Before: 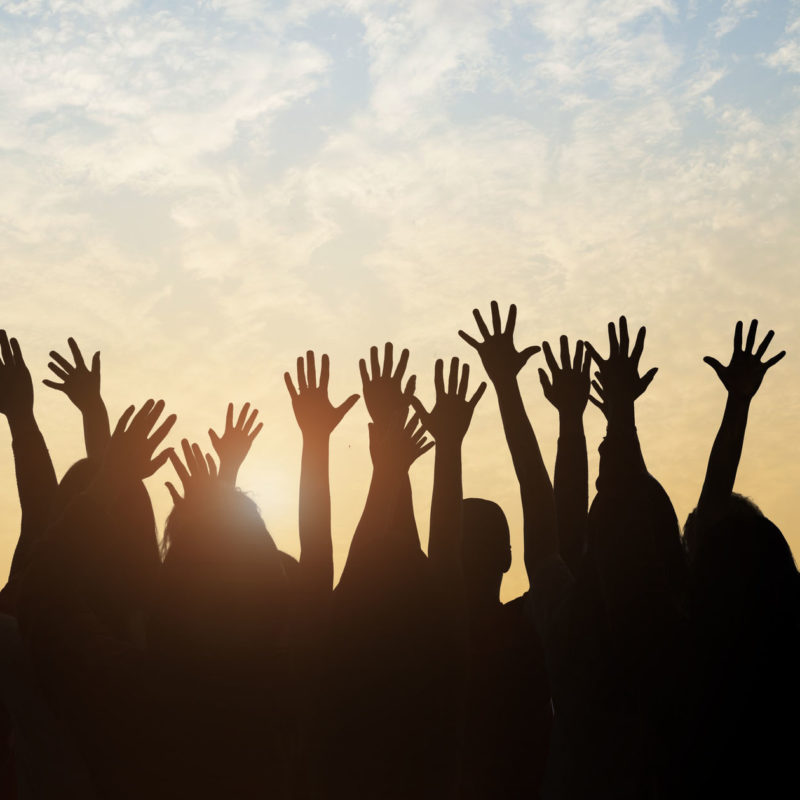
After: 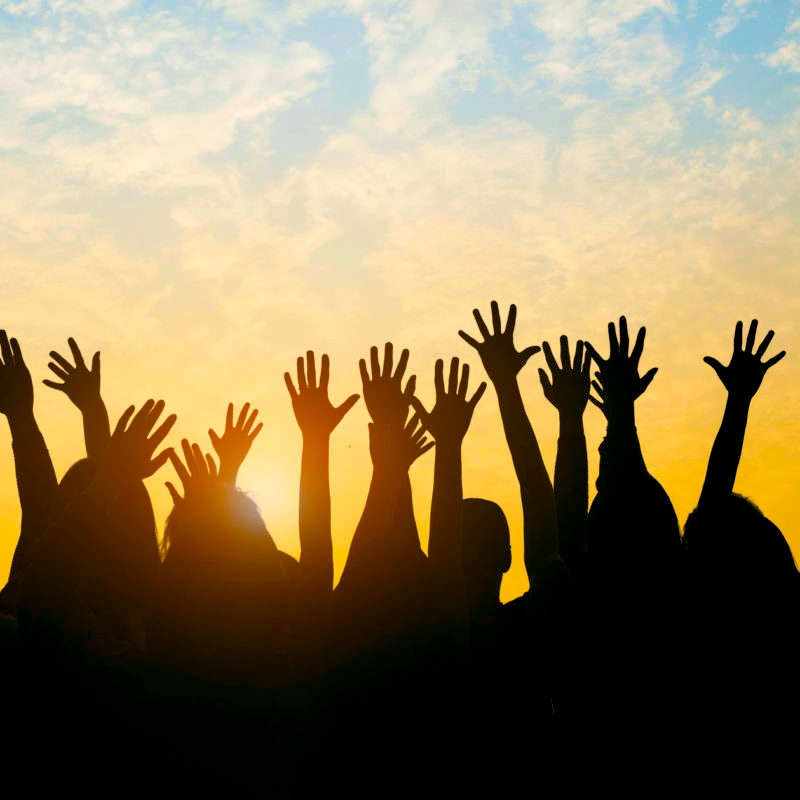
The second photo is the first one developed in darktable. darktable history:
color balance rgb: shadows lift › luminance -4.785%, shadows lift › chroma 1.136%, shadows lift › hue 218.26°, global offset › luminance -0.34%, global offset › chroma 0.119%, global offset › hue 166.15°, linear chroma grading › global chroma 41.925%, perceptual saturation grading › global saturation 31.084%
